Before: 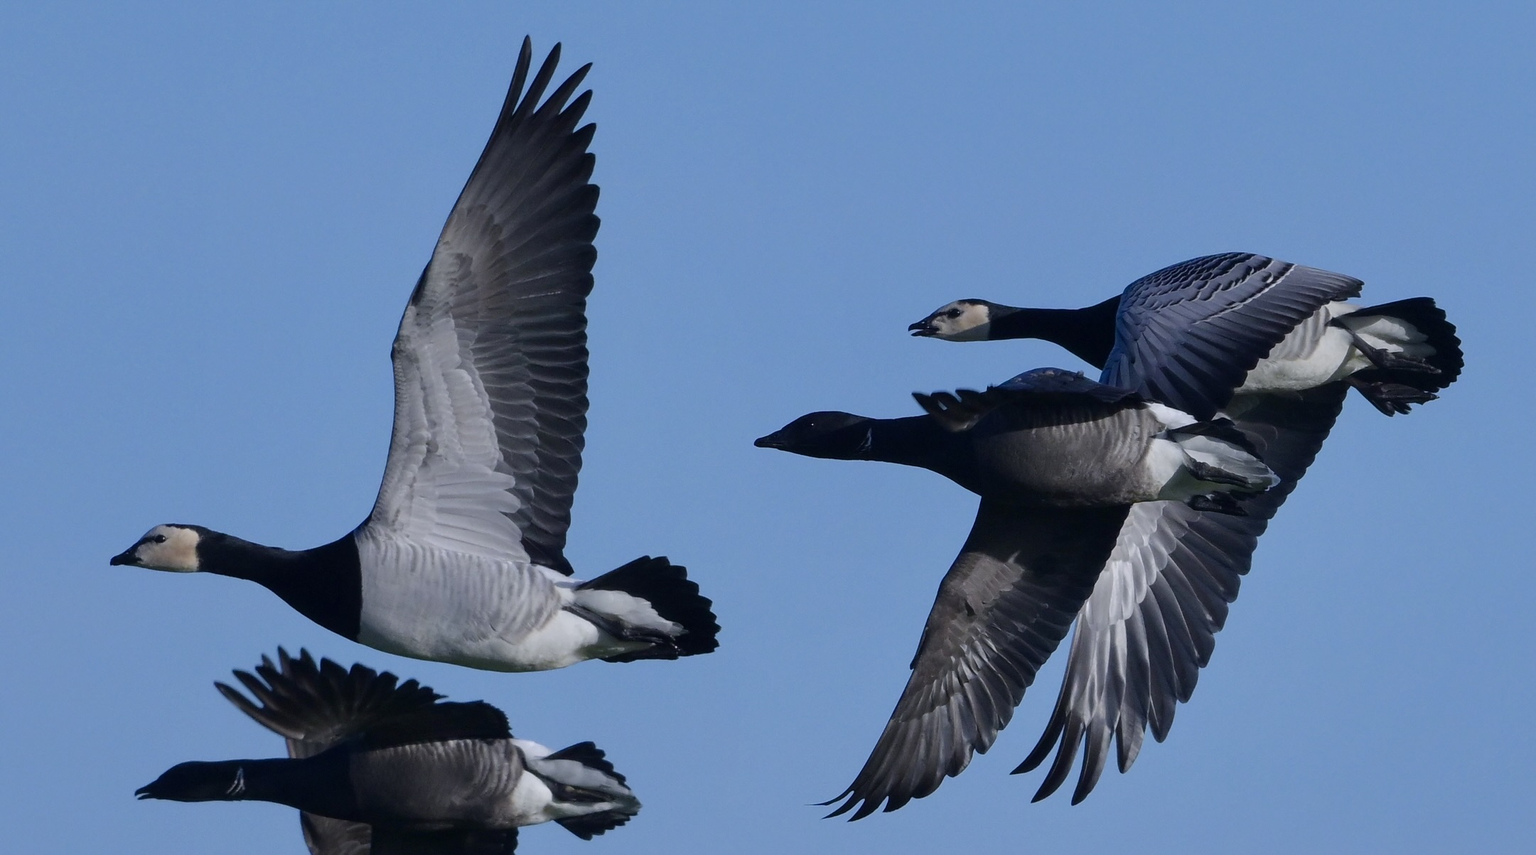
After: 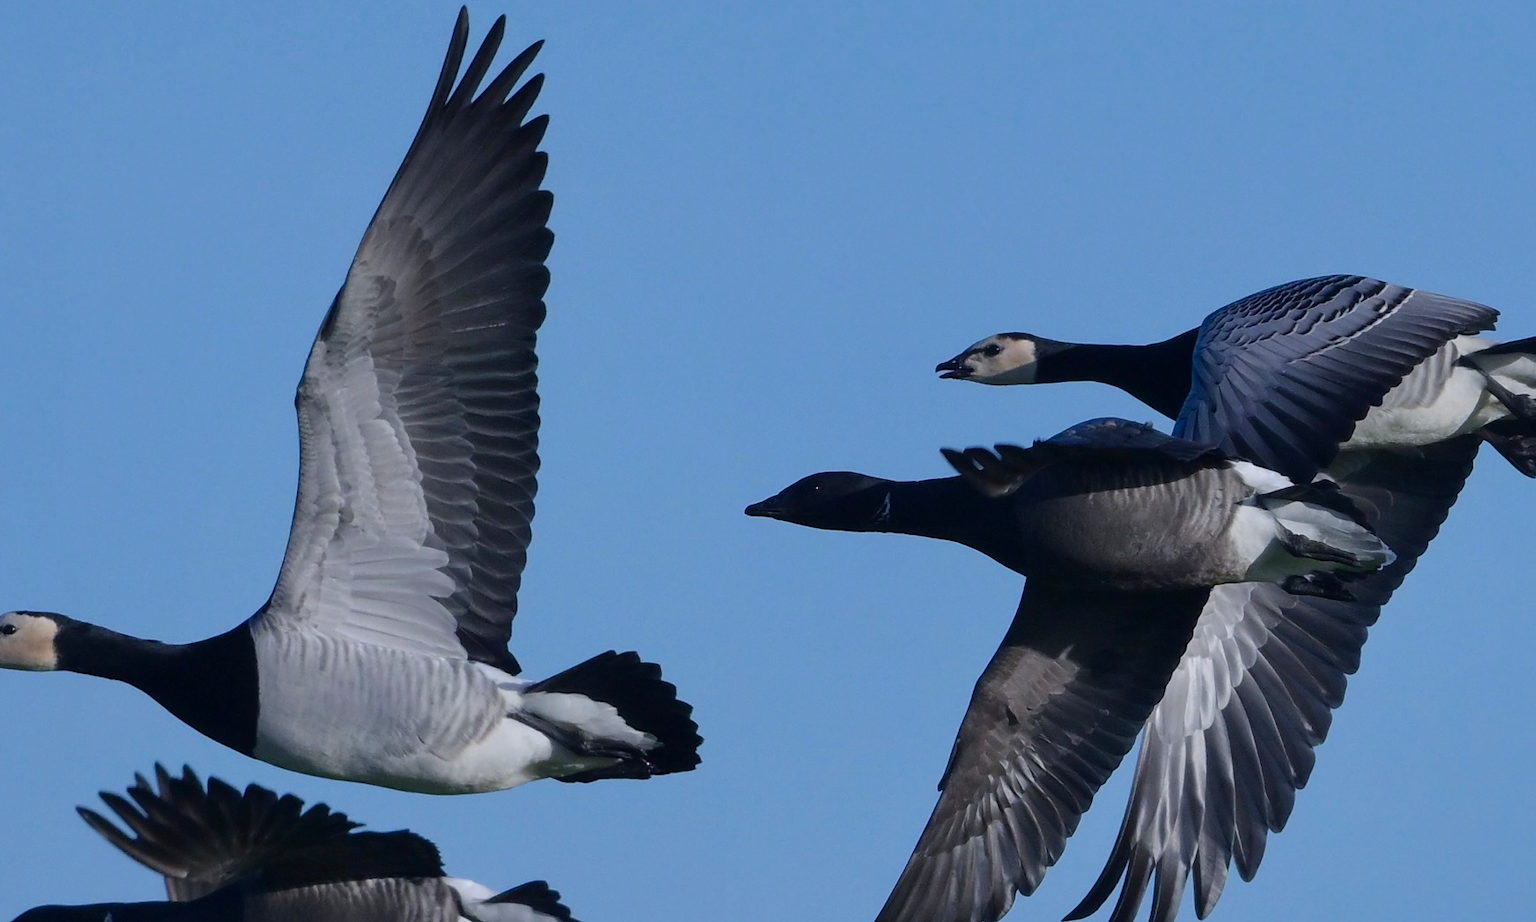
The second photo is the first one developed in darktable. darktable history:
crop: left 9.966%, top 3.631%, right 9.26%, bottom 9.178%
